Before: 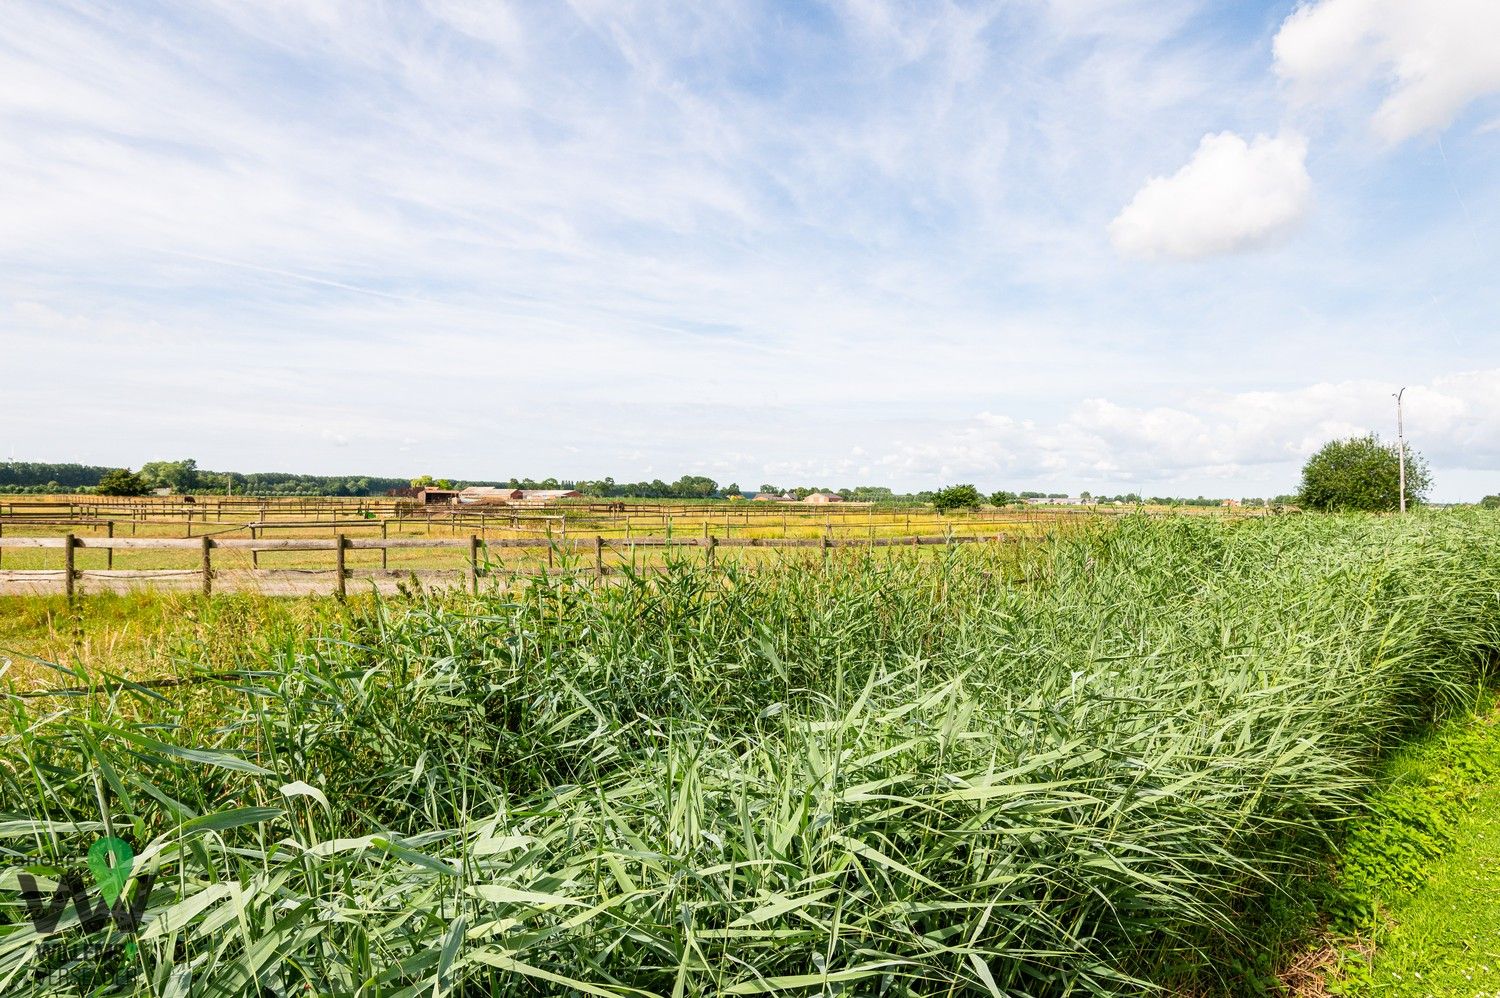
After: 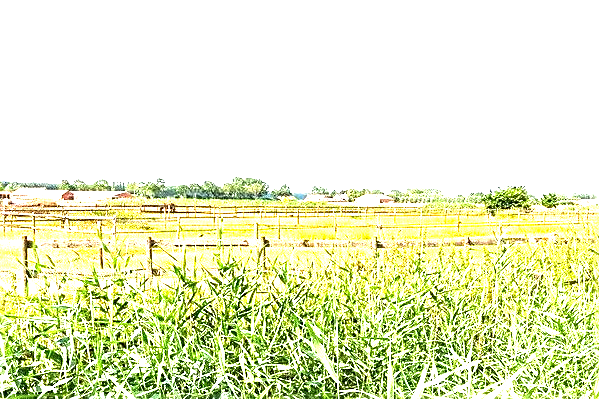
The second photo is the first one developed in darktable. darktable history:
exposure: black level correction 0, exposure 1.9 EV, compensate highlight preservation false
crop: left 30%, top 30%, right 30%, bottom 30%
tone equalizer: -8 EV -0.417 EV, -7 EV -0.389 EV, -6 EV -0.333 EV, -5 EV -0.222 EV, -3 EV 0.222 EV, -2 EV 0.333 EV, -1 EV 0.389 EV, +0 EV 0.417 EV, edges refinement/feathering 500, mask exposure compensation -1.57 EV, preserve details no
sharpen: on, module defaults
